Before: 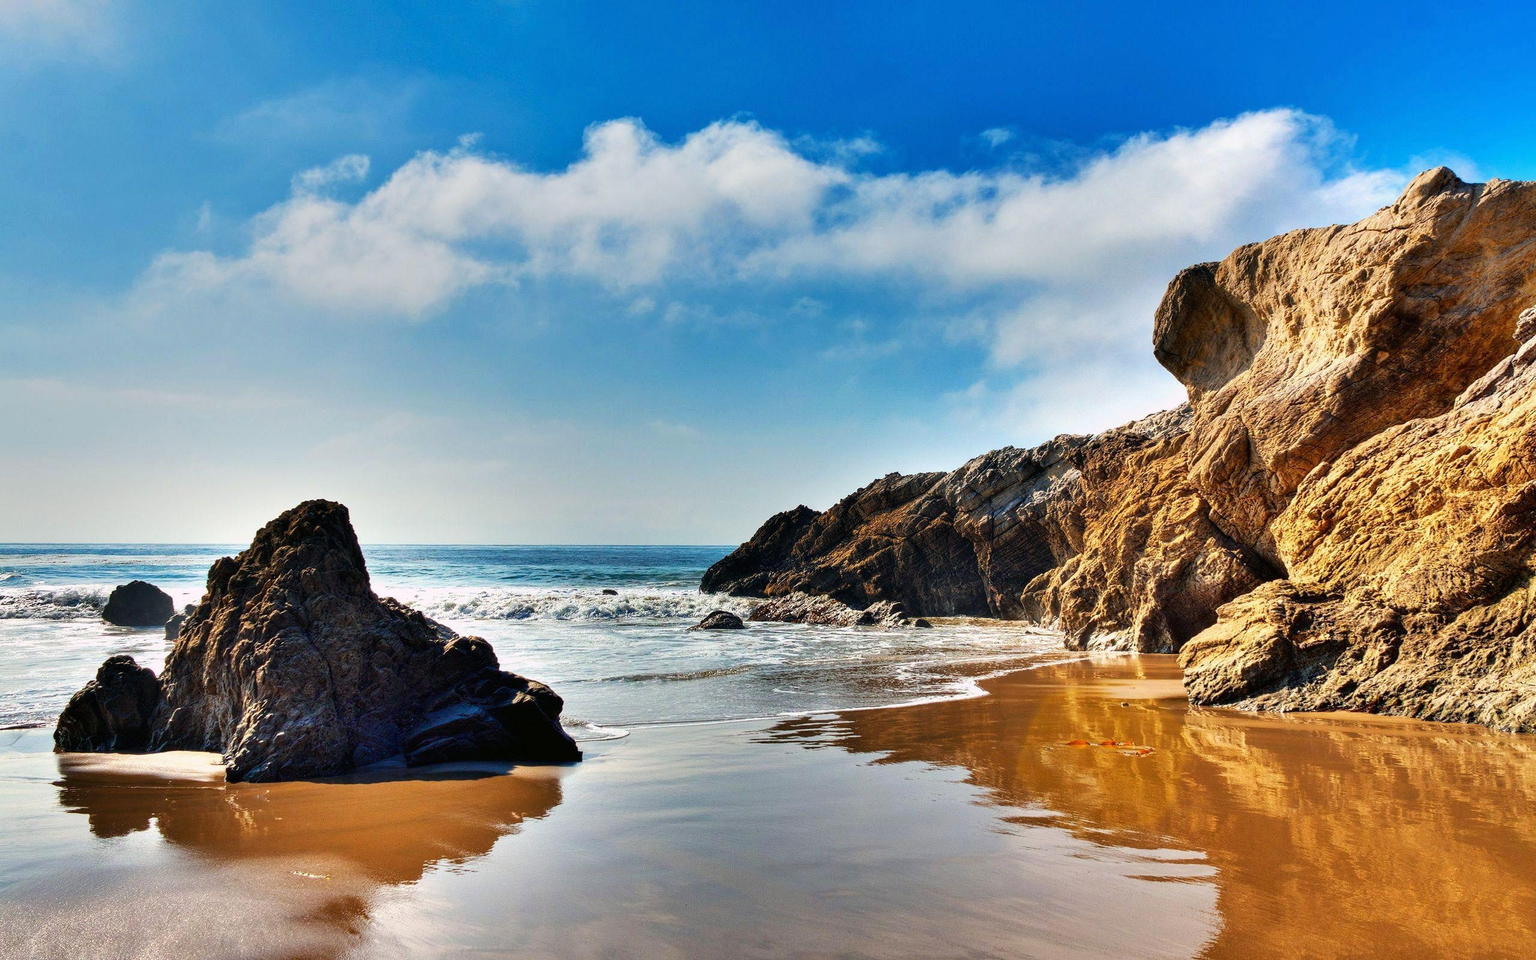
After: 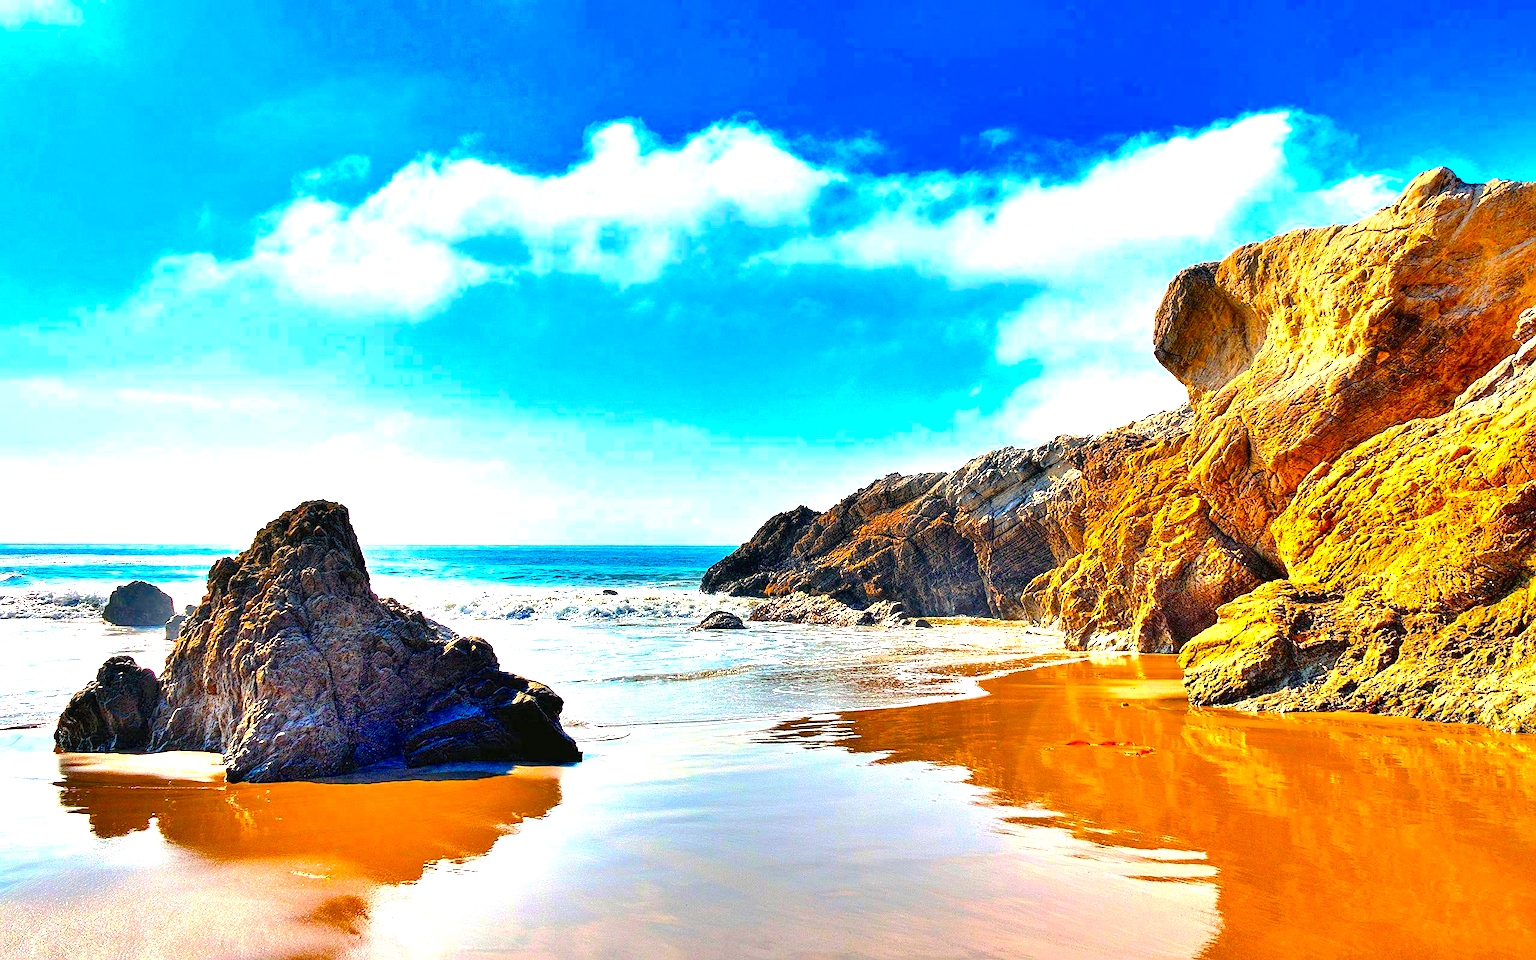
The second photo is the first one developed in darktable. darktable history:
tone curve: curves: ch0 [(0, 0) (0.003, 0.002) (0.011, 0.006) (0.025, 0.013) (0.044, 0.019) (0.069, 0.032) (0.1, 0.056) (0.136, 0.095) (0.177, 0.144) (0.224, 0.193) (0.277, 0.26) (0.335, 0.331) (0.399, 0.405) (0.468, 0.479) (0.543, 0.552) (0.623, 0.624) (0.709, 0.699) (0.801, 0.772) (0.898, 0.856) (1, 1)], preserve colors none
contrast brightness saturation: contrast 0.07, brightness 0.172, saturation 0.415
exposure: black level correction 0, exposure 1.199 EV, compensate highlight preservation false
sharpen: on, module defaults
color balance rgb: shadows fall-off 100.688%, perceptual saturation grading › global saturation 25.37%, mask middle-gray fulcrum 21.7%, saturation formula JzAzBz (2021)
